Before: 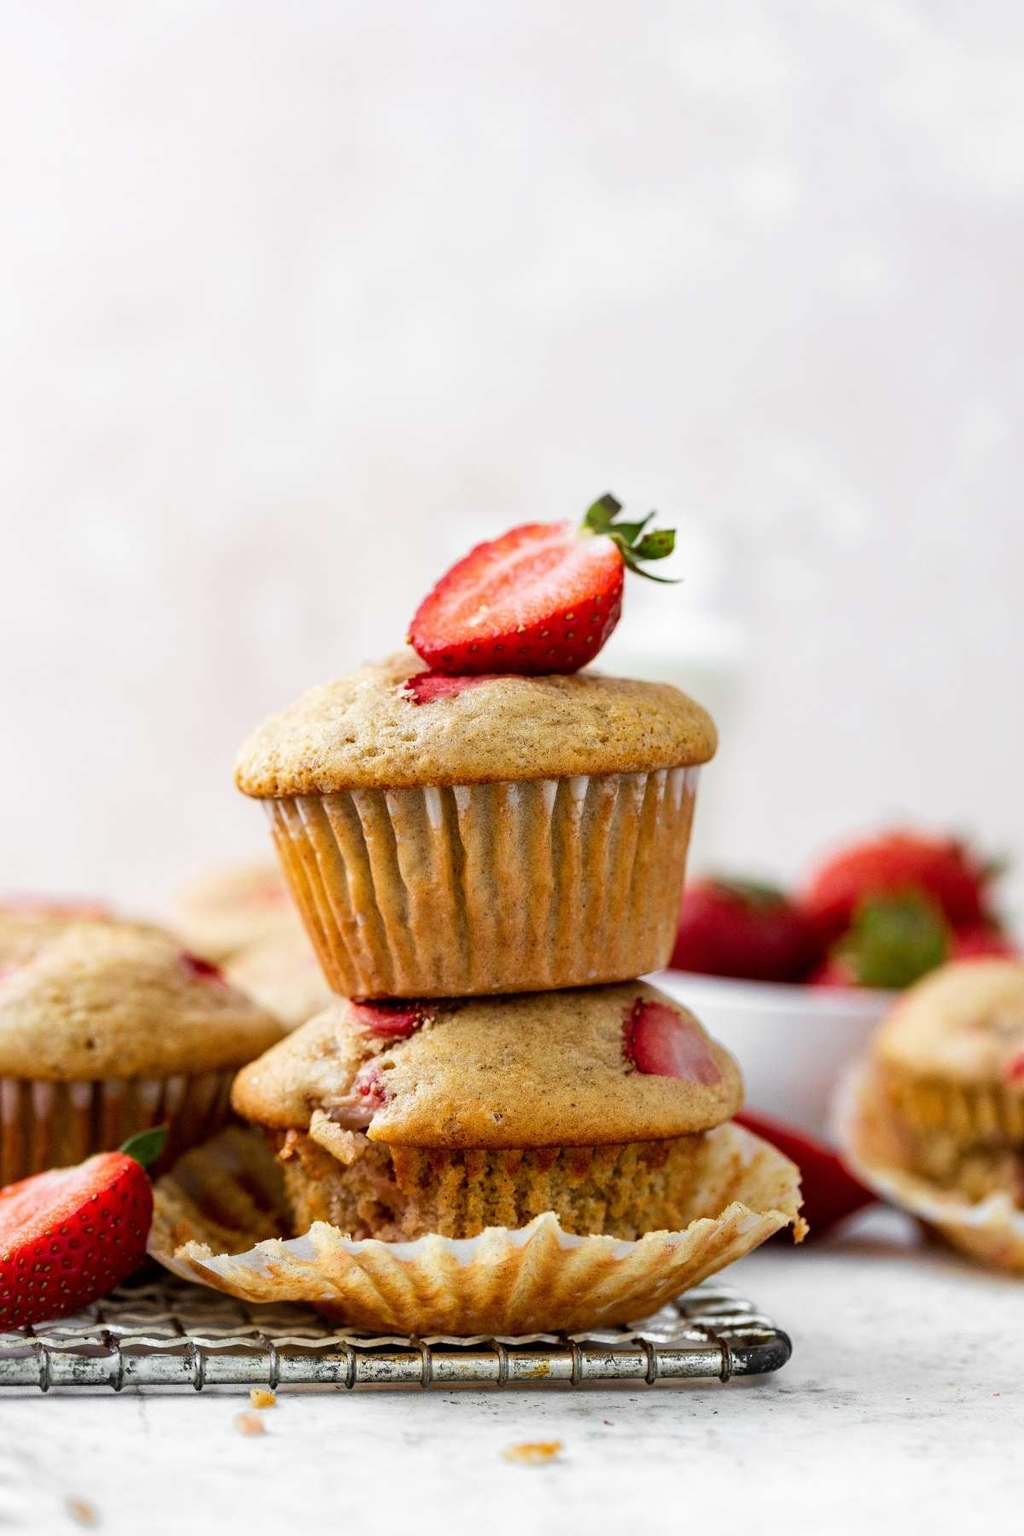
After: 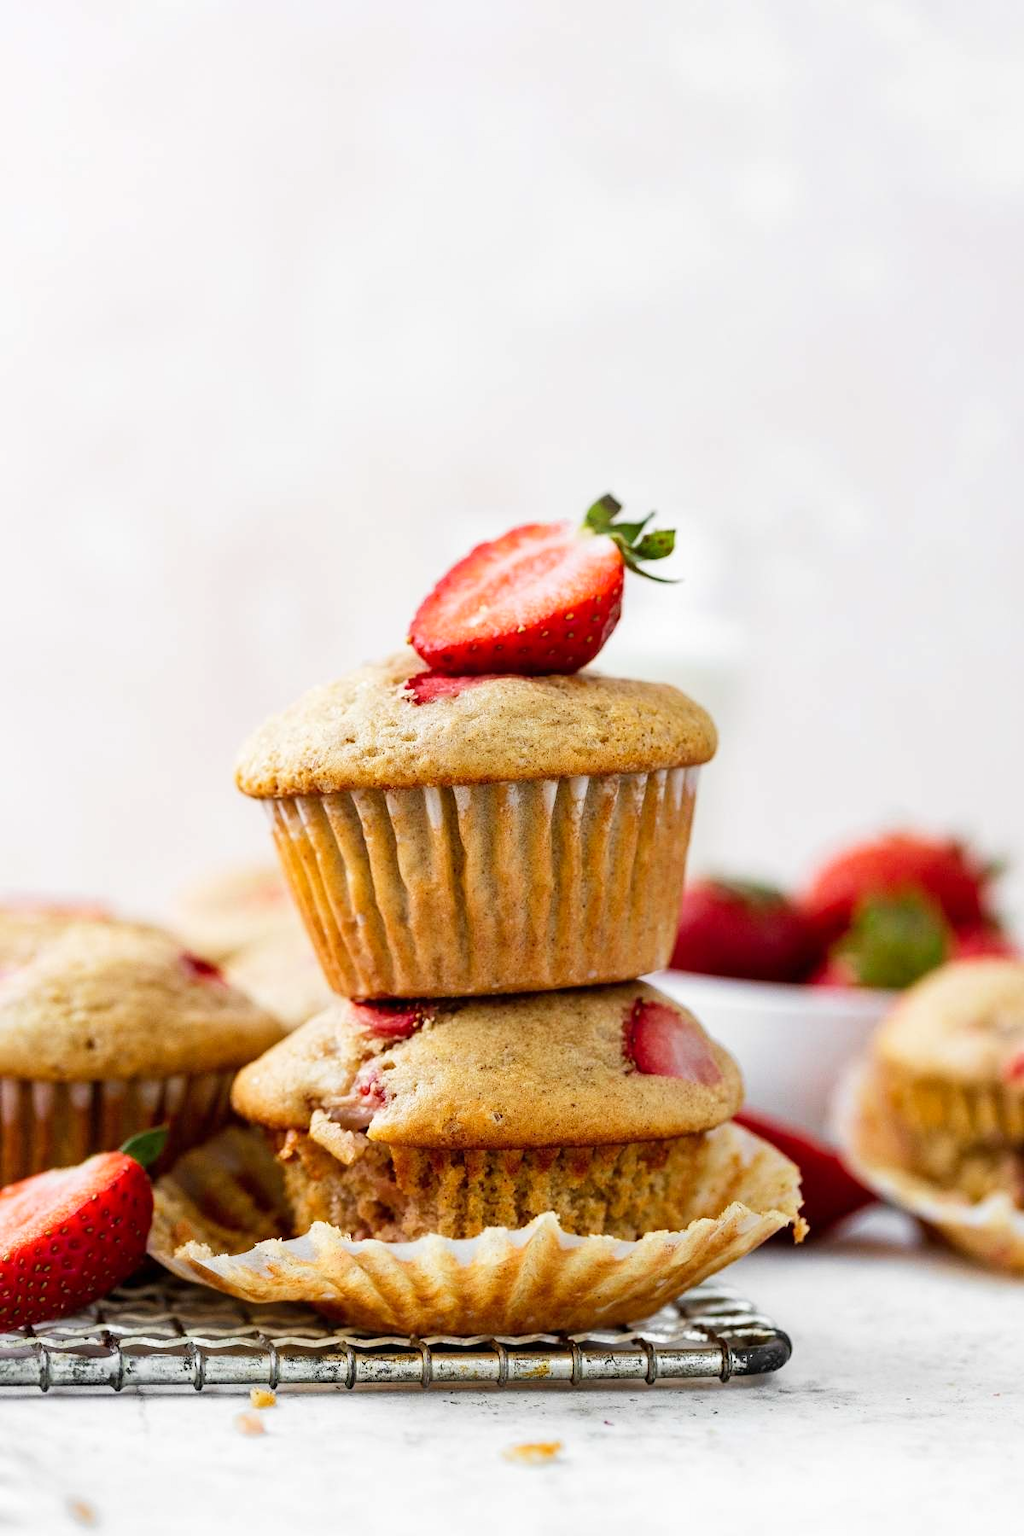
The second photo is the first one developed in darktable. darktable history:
tone curve: curves: ch0 [(0, 0) (0.765, 0.816) (1, 1)]; ch1 [(0, 0) (0.425, 0.464) (0.5, 0.5) (0.531, 0.522) (0.588, 0.575) (0.994, 0.939)]; ch2 [(0, 0) (0.398, 0.435) (0.455, 0.481) (0.501, 0.504) (0.529, 0.544) (0.584, 0.585) (1, 0.911)], preserve colors none
